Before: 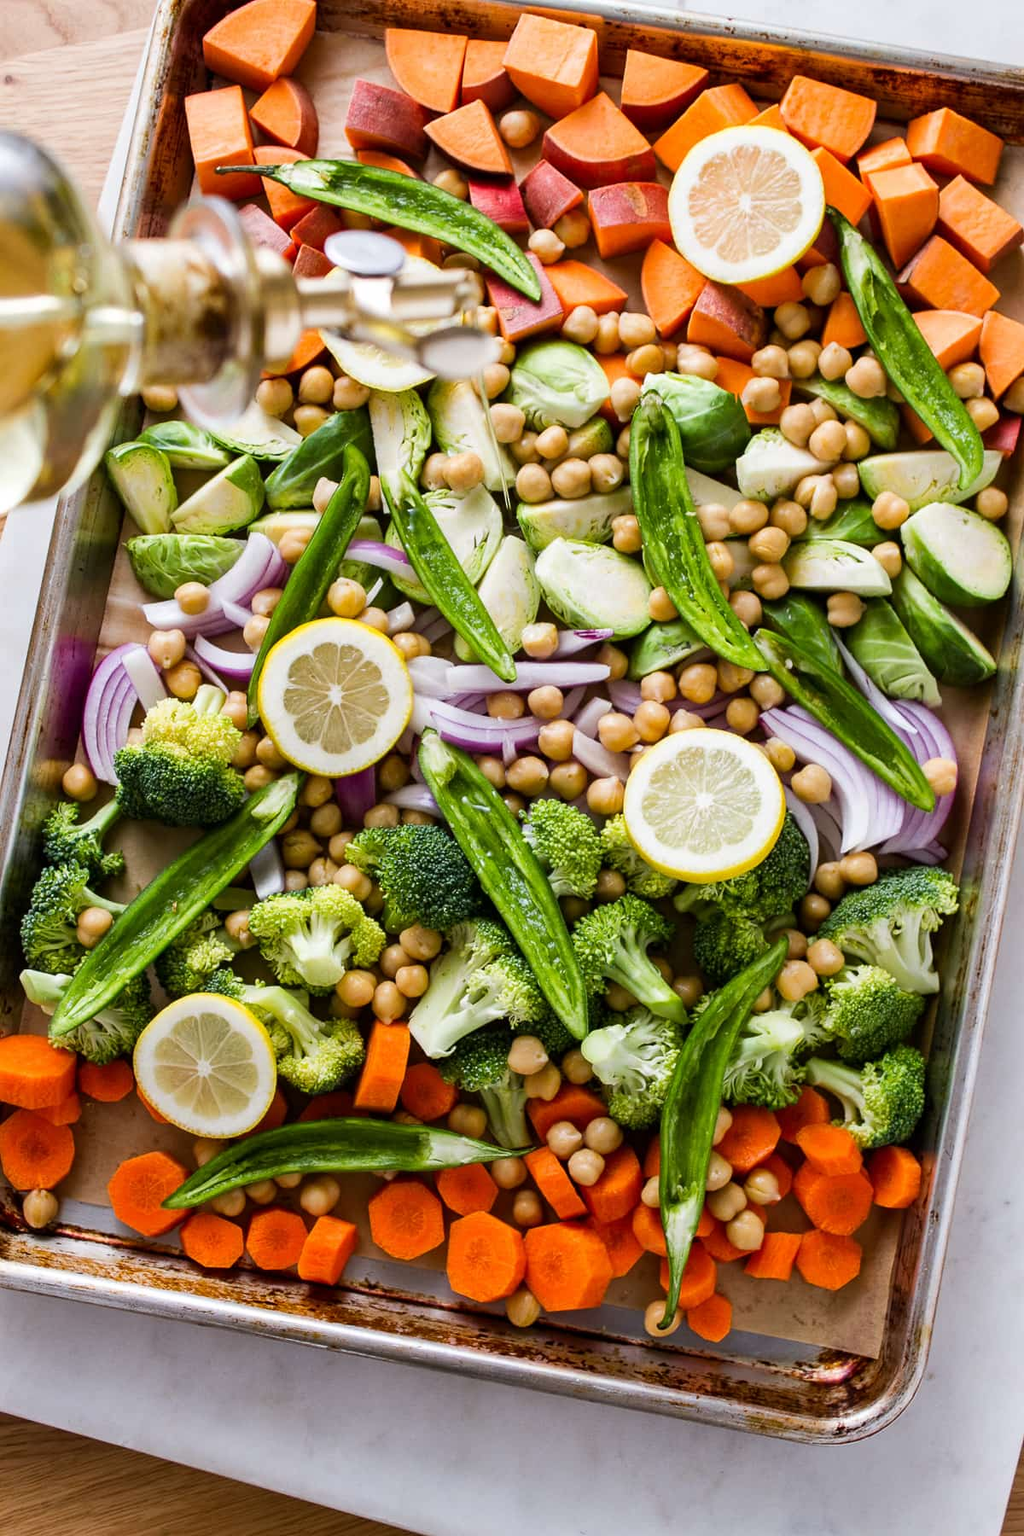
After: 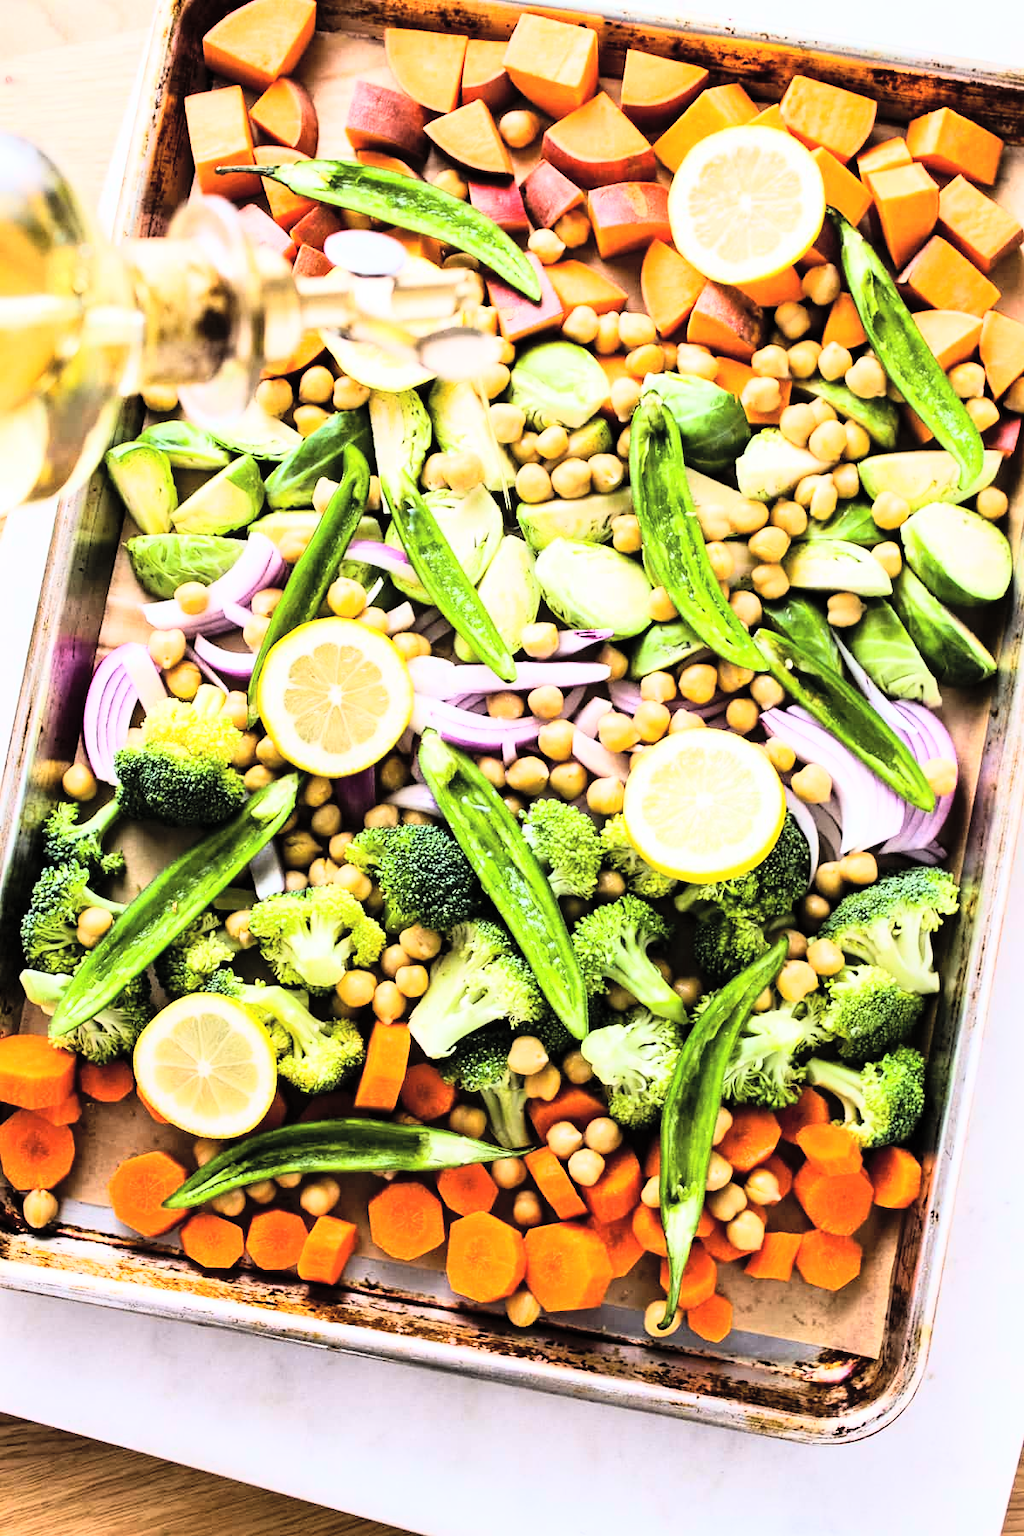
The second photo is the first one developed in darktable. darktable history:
contrast brightness saturation: brightness 0.15
rgb curve: curves: ch0 [(0, 0) (0.21, 0.15) (0.24, 0.21) (0.5, 0.75) (0.75, 0.96) (0.89, 0.99) (1, 1)]; ch1 [(0, 0.02) (0.21, 0.13) (0.25, 0.2) (0.5, 0.67) (0.75, 0.9) (0.89, 0.97) (1, 1)]; ch2 [(0, 0.02) (0.21, 0.13) (0.25, 0.2) (0.5, 0.67) (0.75, 0.9) (0.89, 0.97) (1, 1)], compensate middle gray true
